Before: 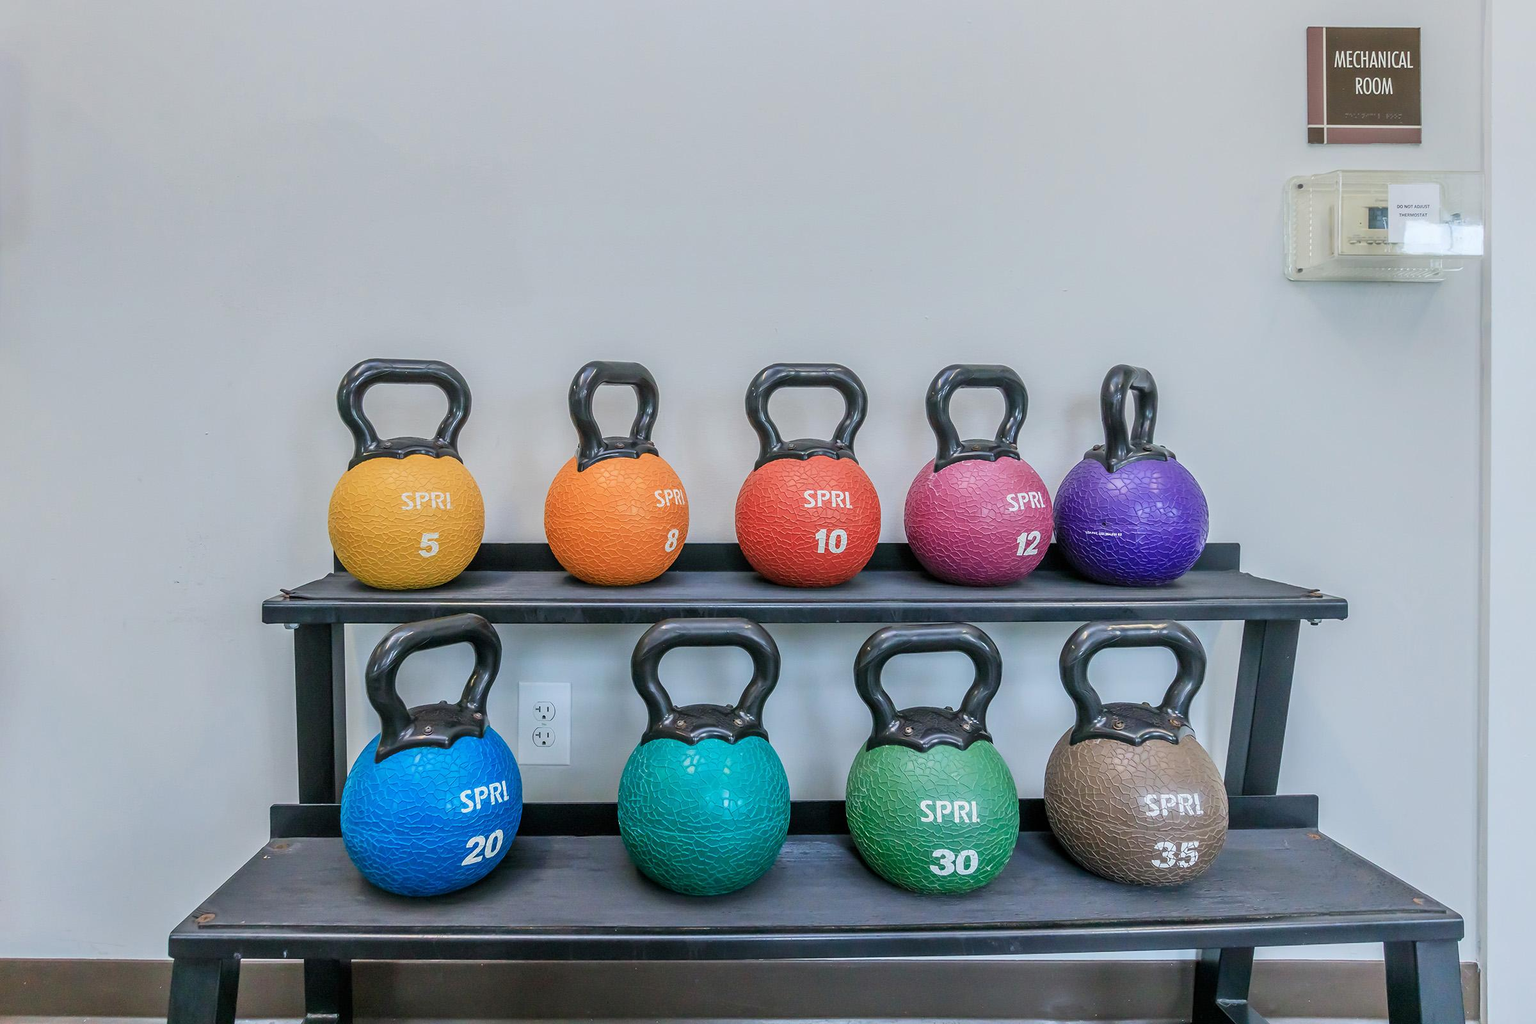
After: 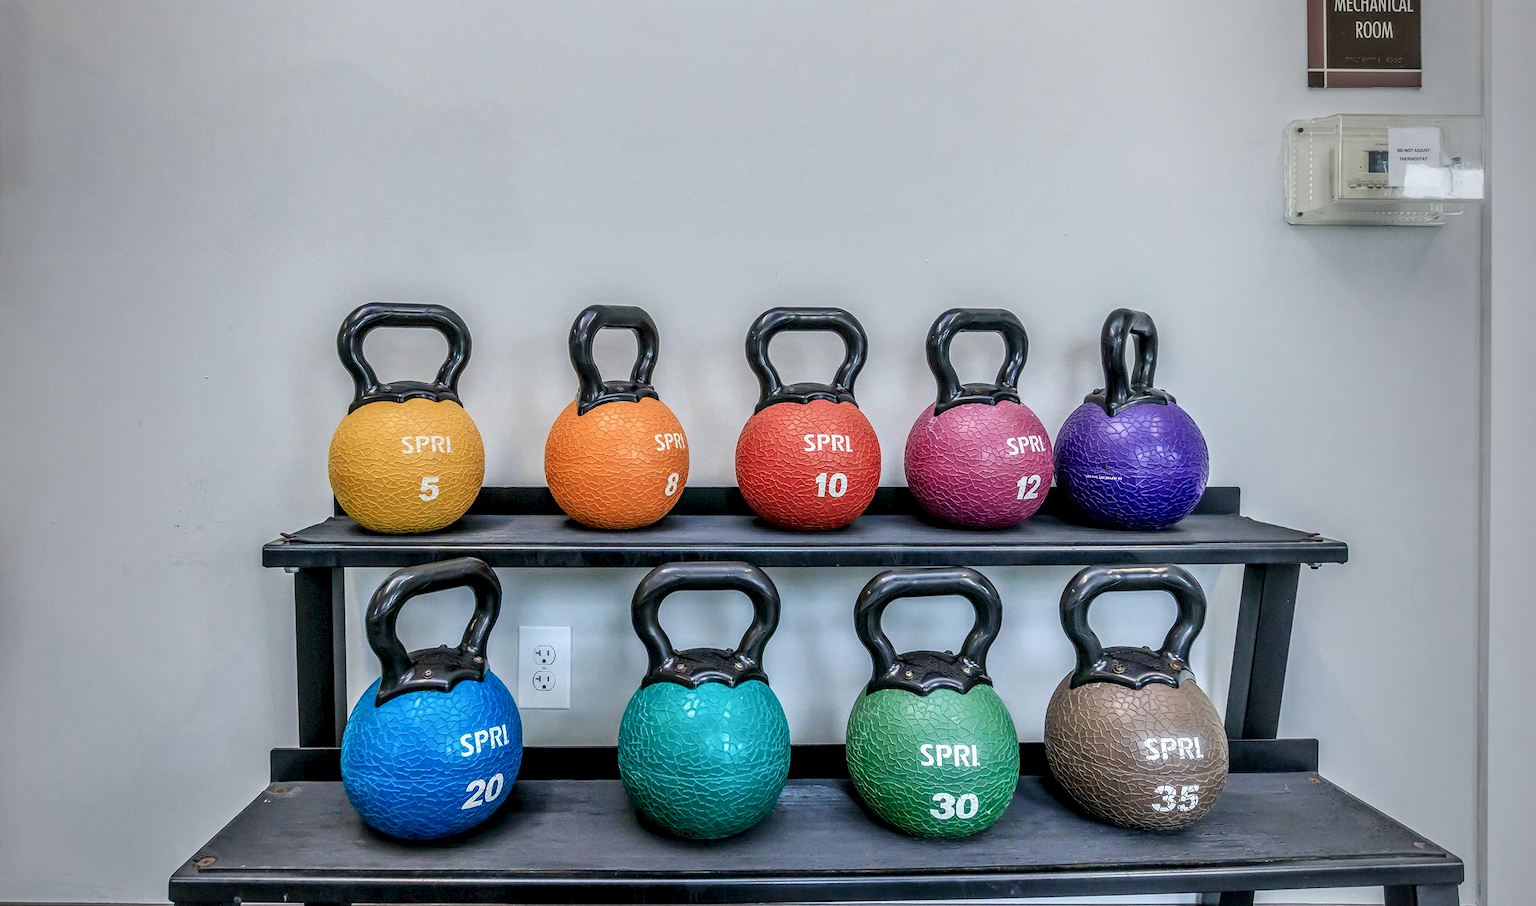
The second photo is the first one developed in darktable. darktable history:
crop and rotate: top 5.538%, bottom 5.844%
local contrast: detail 160%
vignetting: fall-off start 96.21%, fall-off radius 99.14%, brightness -0.575, center (-0.031, -0.047), width/height ratio 0.612
